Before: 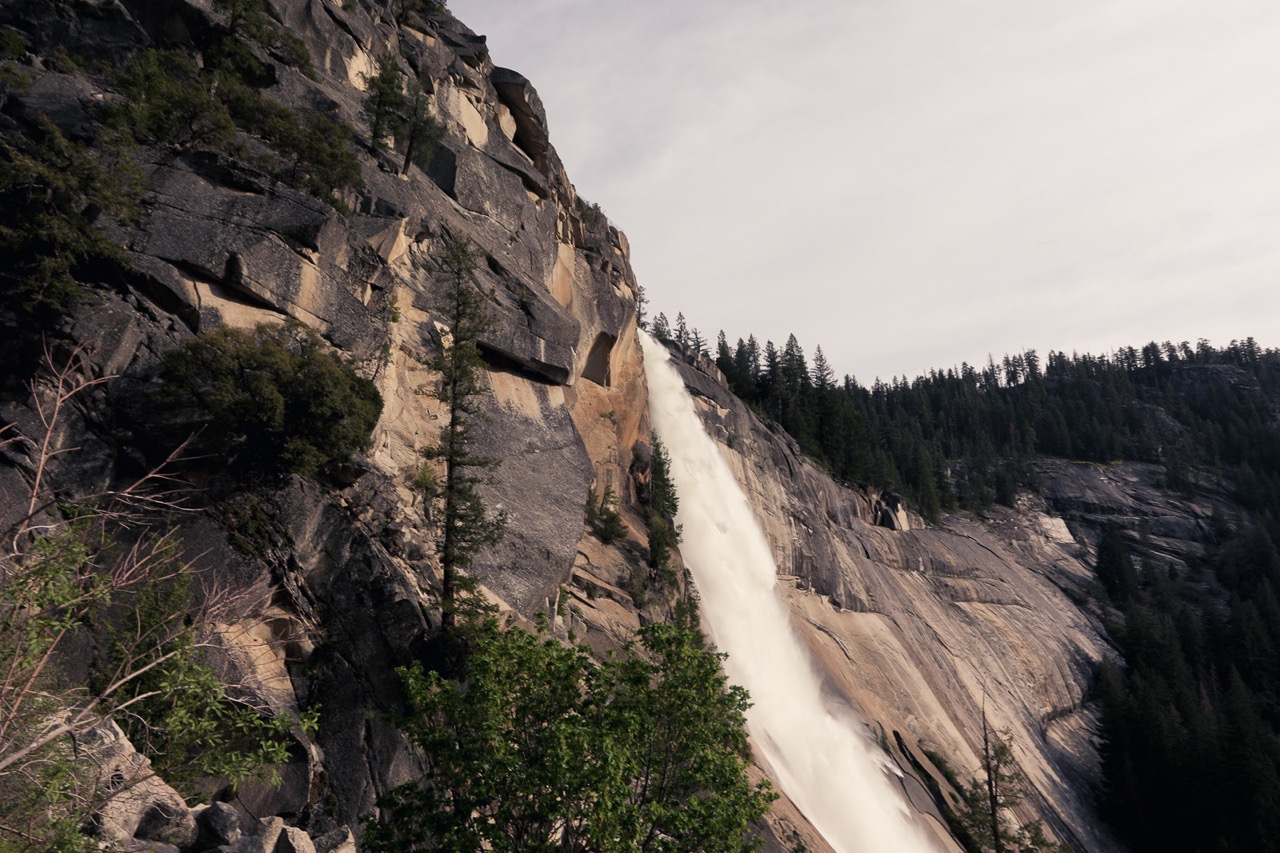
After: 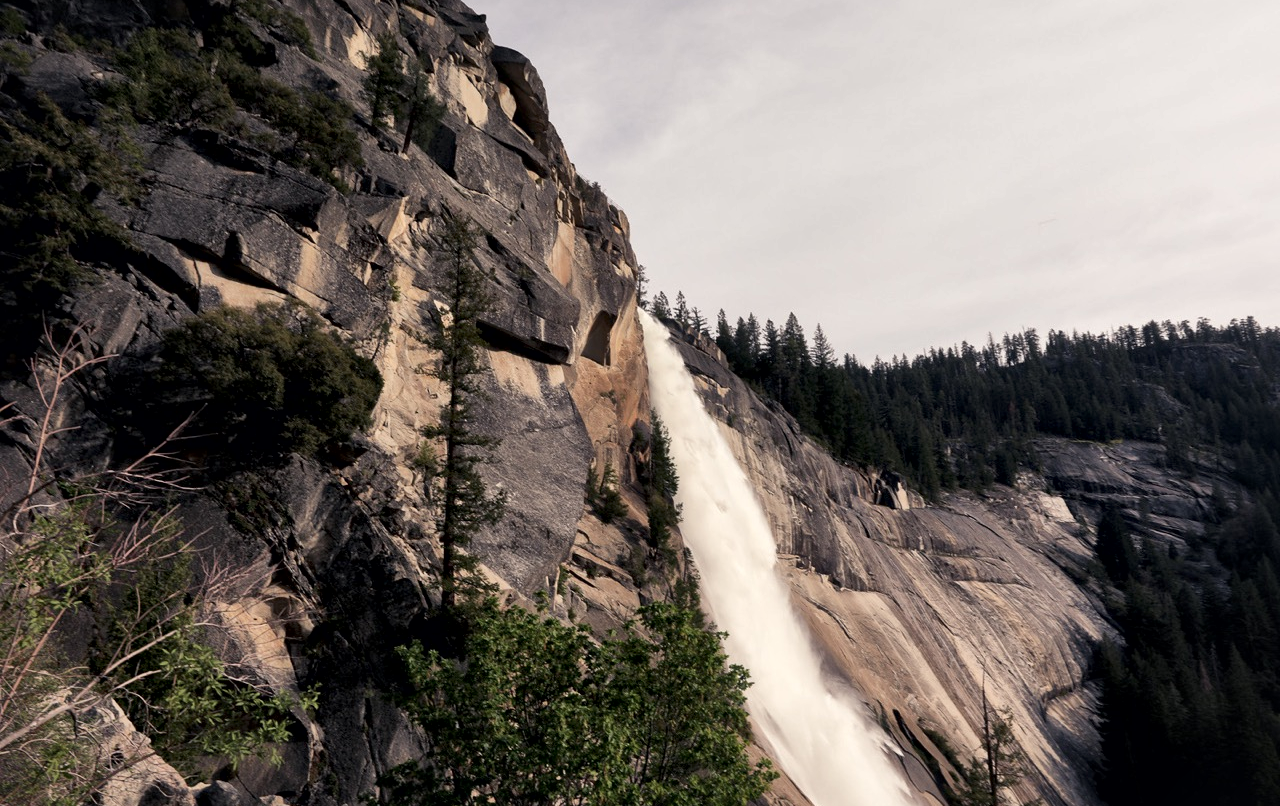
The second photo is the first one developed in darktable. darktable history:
crop and rotate: top 2.479%, bottom 3.018%
local contrast: mode bilateral grid, contrast 25, coarseness 60, detail 151%, midtone range 0.2
